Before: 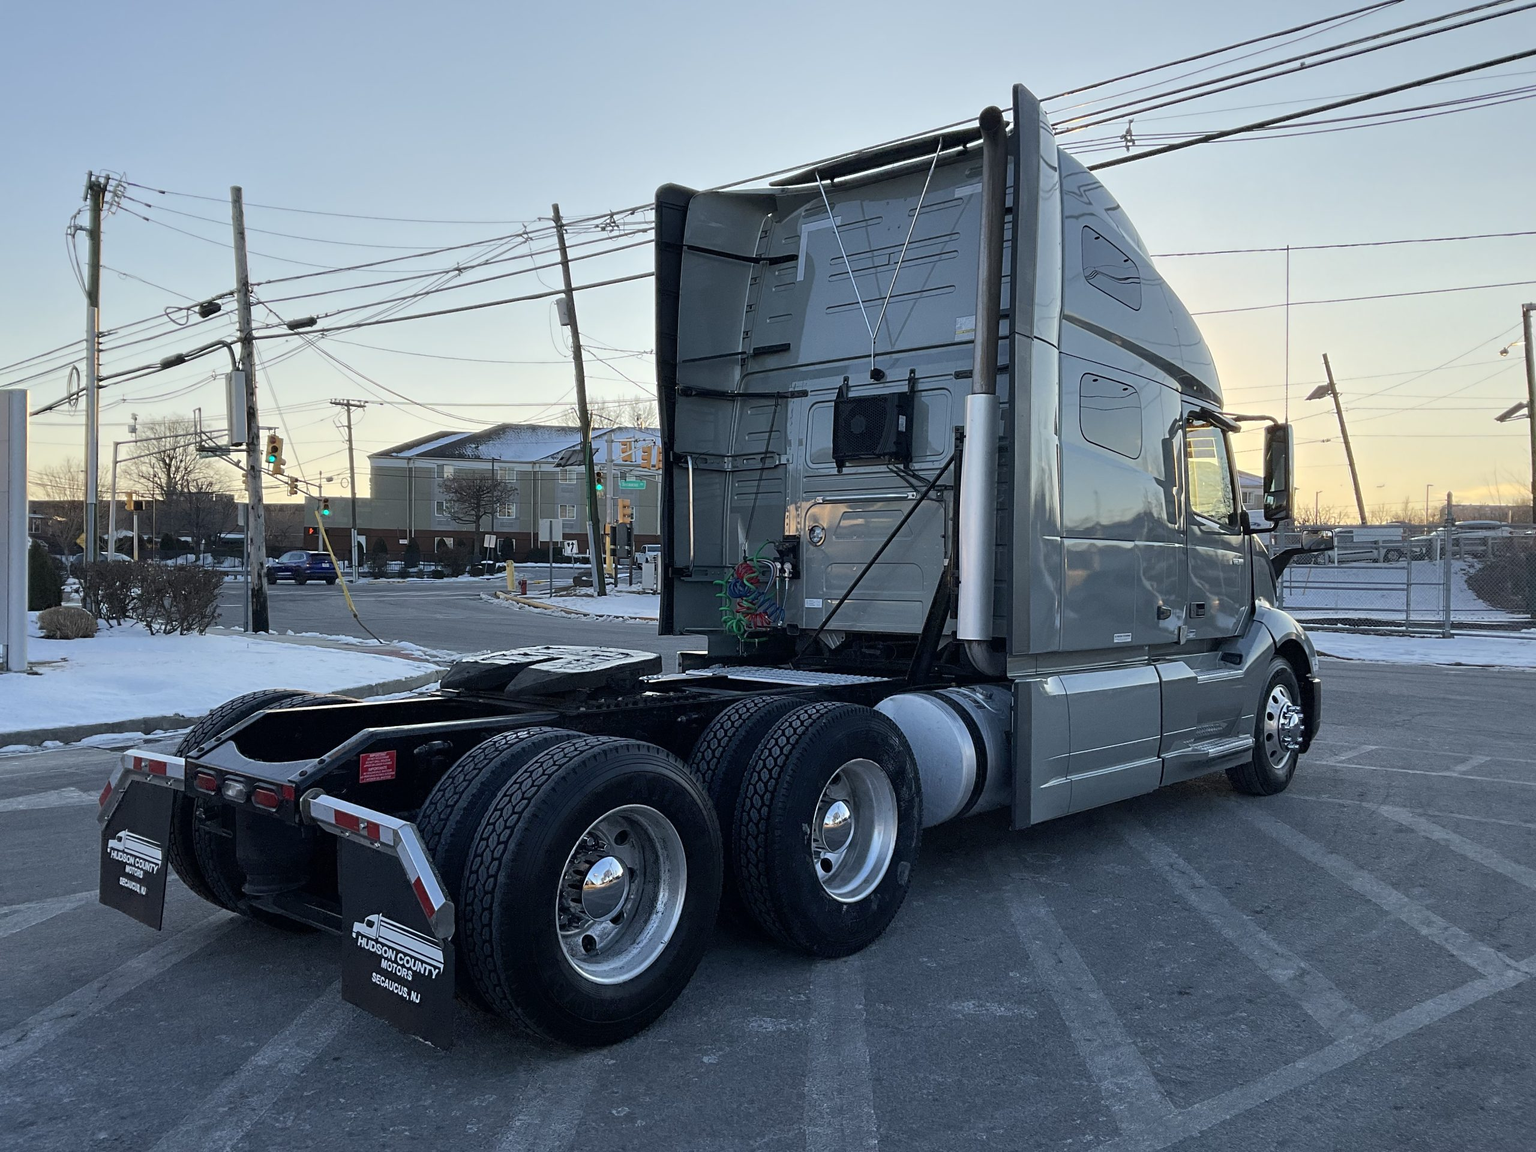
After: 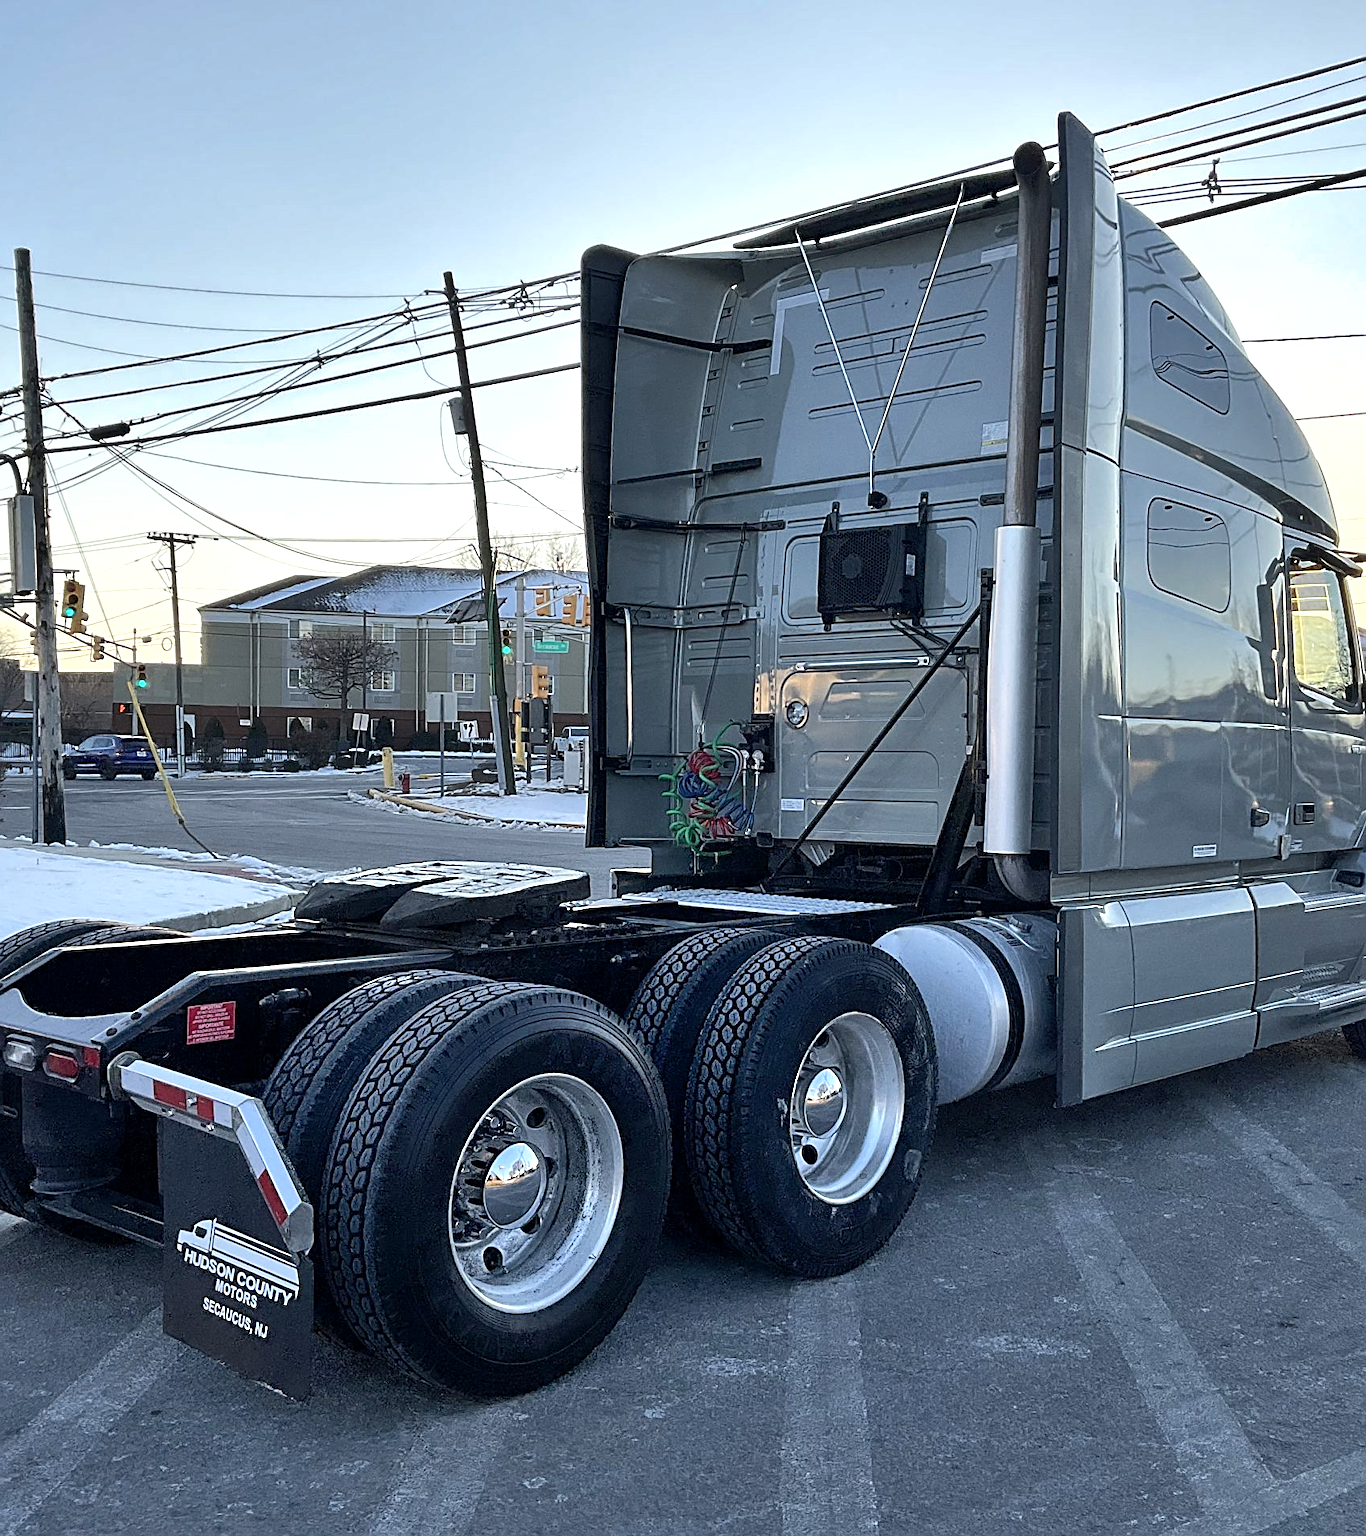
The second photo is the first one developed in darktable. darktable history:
sharpen: on, module defaults
exposure: black level correction 0.001, exposure 0.499 EV, compensate exposure bias true, compensate highlight preservation false
crop and rotate: left 14.307%, right 19.006%
shadows and highlights: low approximation 0.01, soften with gaussian
